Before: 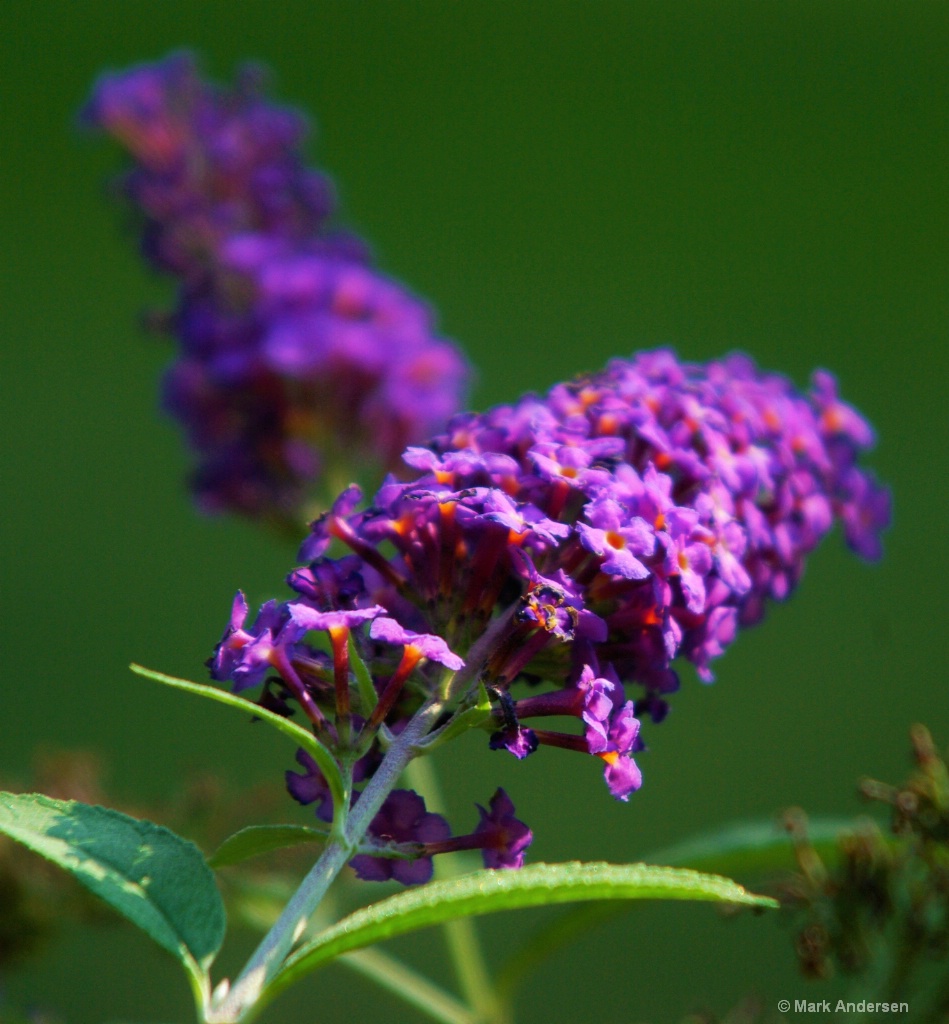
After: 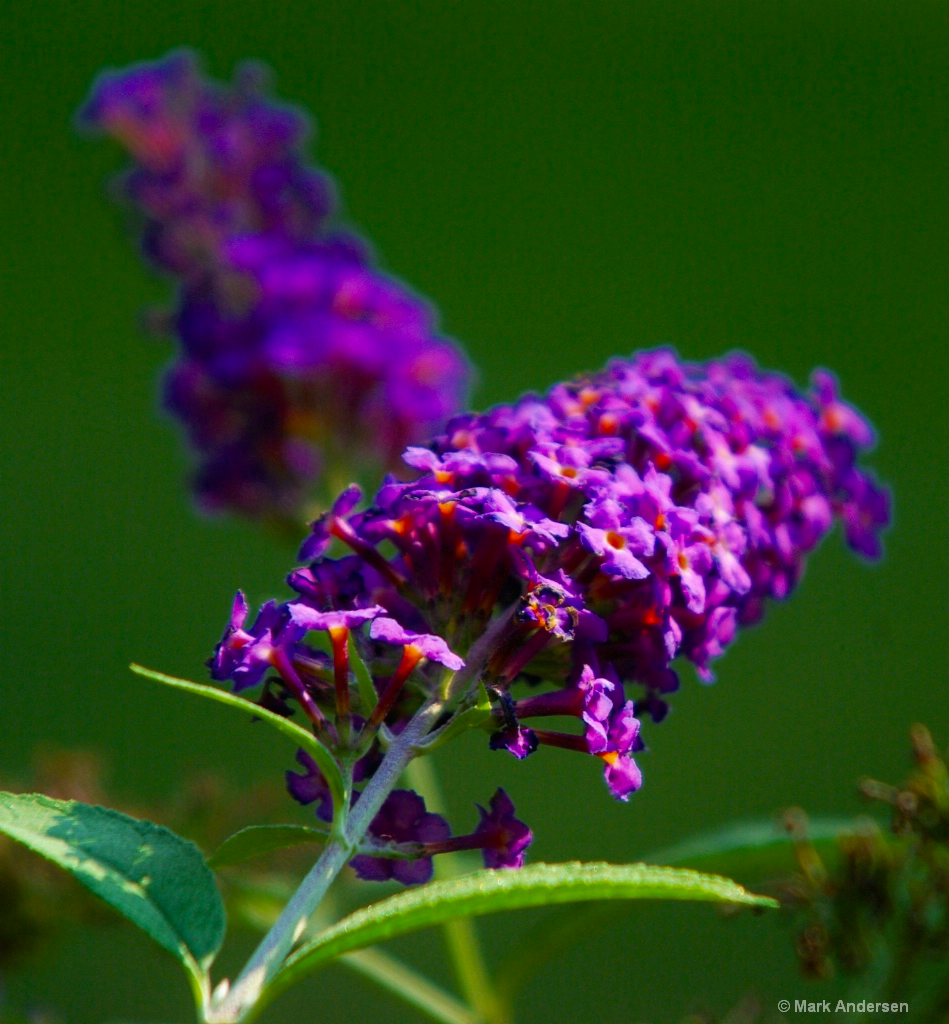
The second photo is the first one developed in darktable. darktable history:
color balance rgb: perceptual saturation grading › global saturation 9.785%, saturation formula JzAzBz (2021)
